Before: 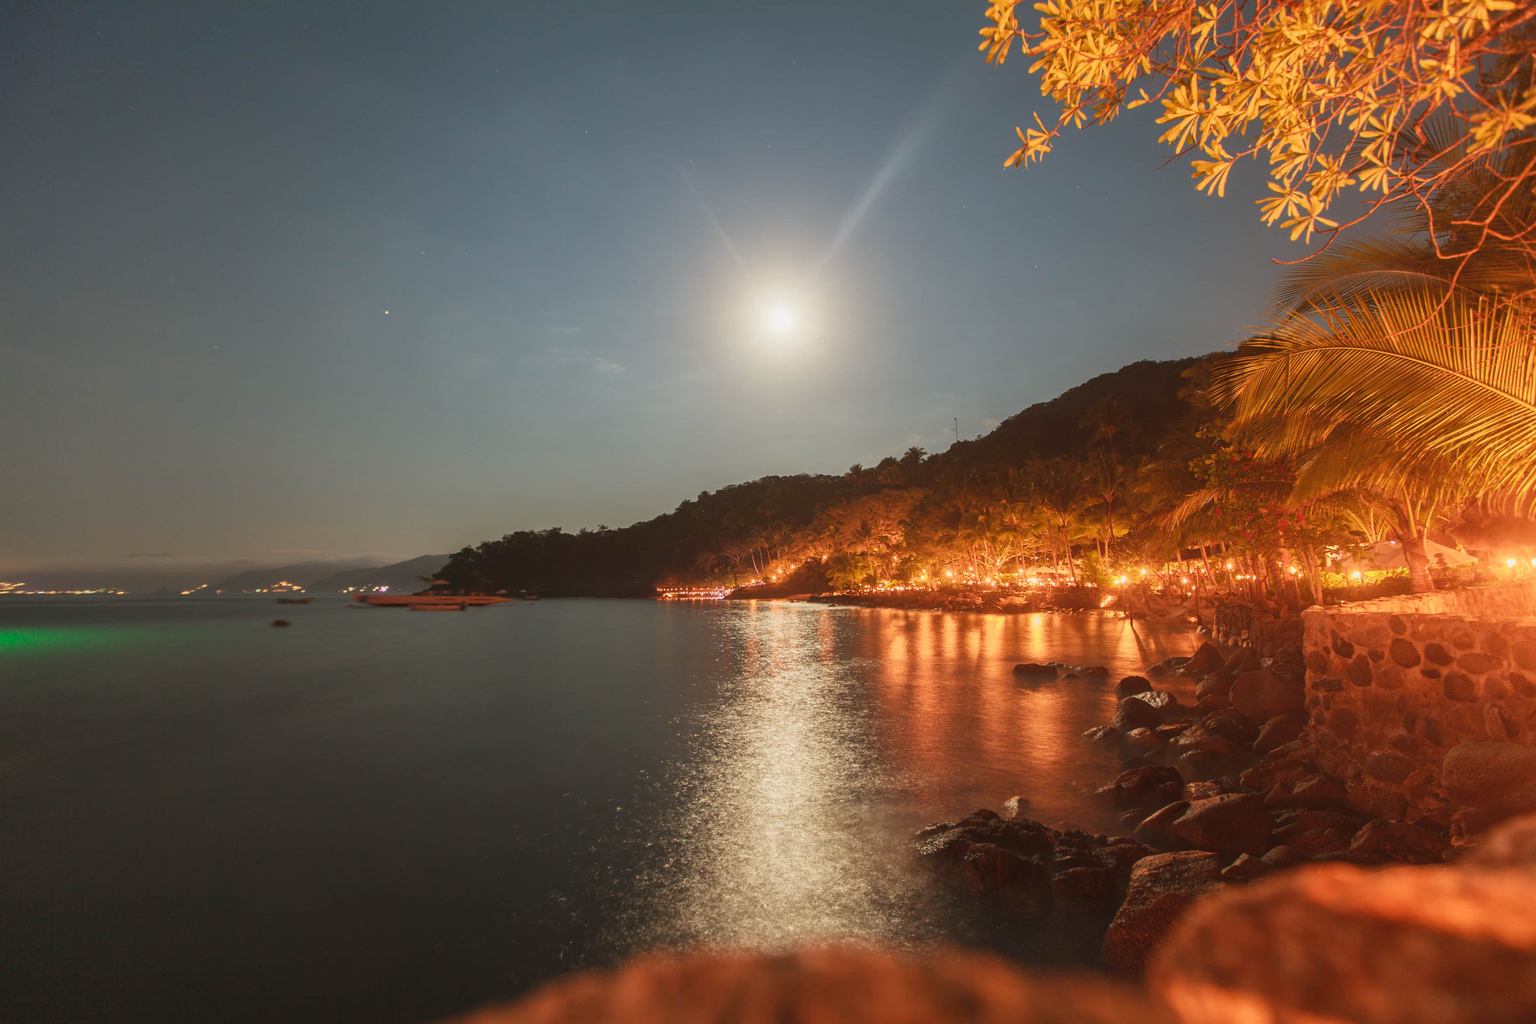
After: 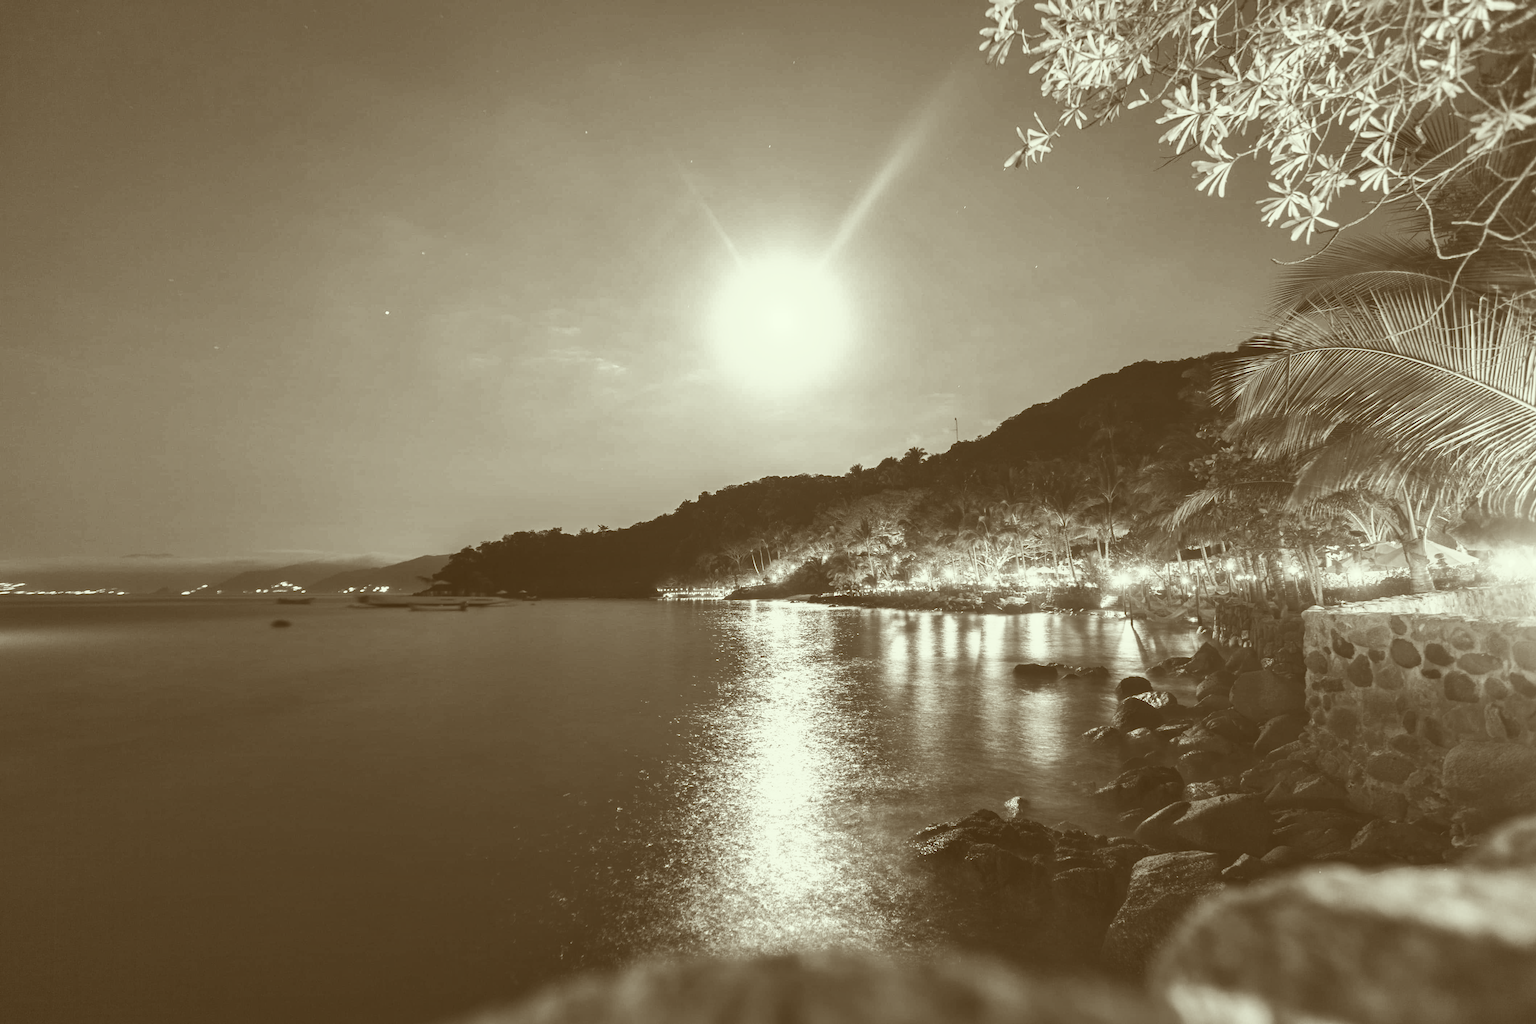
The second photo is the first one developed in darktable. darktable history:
contrast brightness saturation: contrast 0.254, saturation -0.308
shadows and highlights: on, module defaults
tone curve: curves: ch0 [(0, 0) (0.003, 0.115) (0.011, 0.133) (0.025, 0.157) (0.044, 0.182) (0.069, 0.209) (0.1, 0.239) (0.136, 0.279) (0.177, 0.326) (0.224, 0.379) (0.277, 0.436) (0.335, 0.507) (0.399, 0.587) (0.468, 0.671) (0.543, 0.75) (0.623, 0.837) (0.709, 0.916) (0.801, 0.978) (0.898, 0.985) (1, 1)], color space Lab, independent channels, preserve colors none
color correction: highlights a* -6.13, highlights b* 9.33, shadows a* 10.57, shadows b* 24.05
color calibration: output gray [0.21, 0.42, 0.37, 0], illuminant same as pipeline (D50), adaptation XYZ, x 0.346, y 0.358, temperature 5008.73 K
